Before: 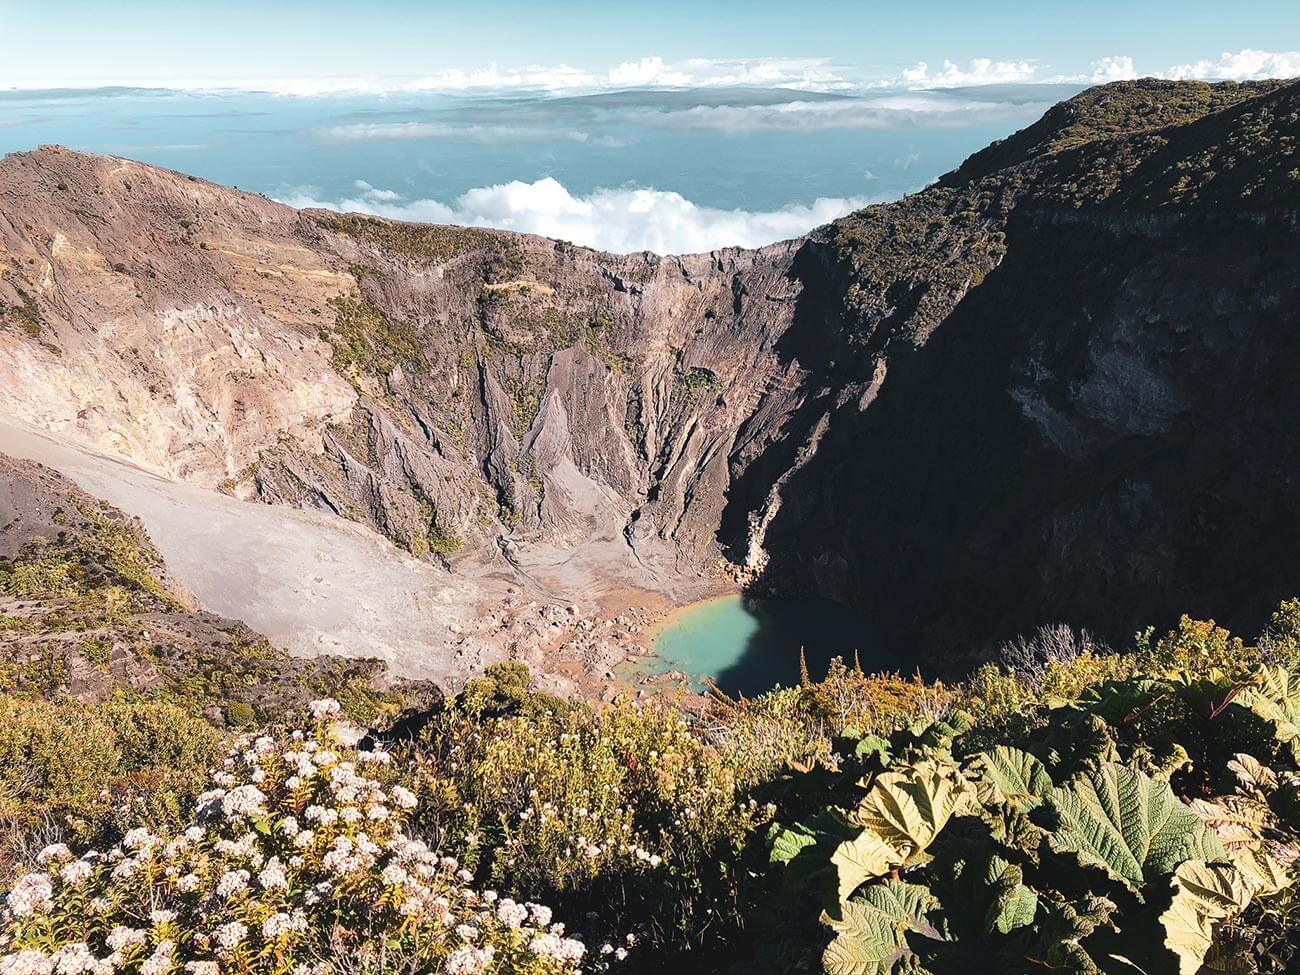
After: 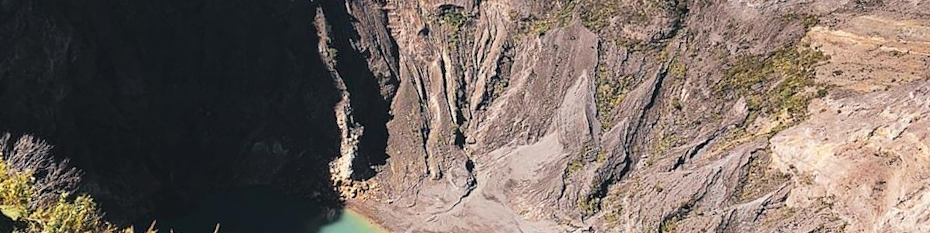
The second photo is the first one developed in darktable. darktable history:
crop and rotate: angle 16.12°, top 30.835%, bottom 35.653%
rotate and perspective: rotation -2.12°, lens shift (vertical) 0.009, lens shift (horizontal) -0.008, automatic cropping original format, crop left 0.036, crop right 0.964, crop top 0.05, crop bottom 0.959
